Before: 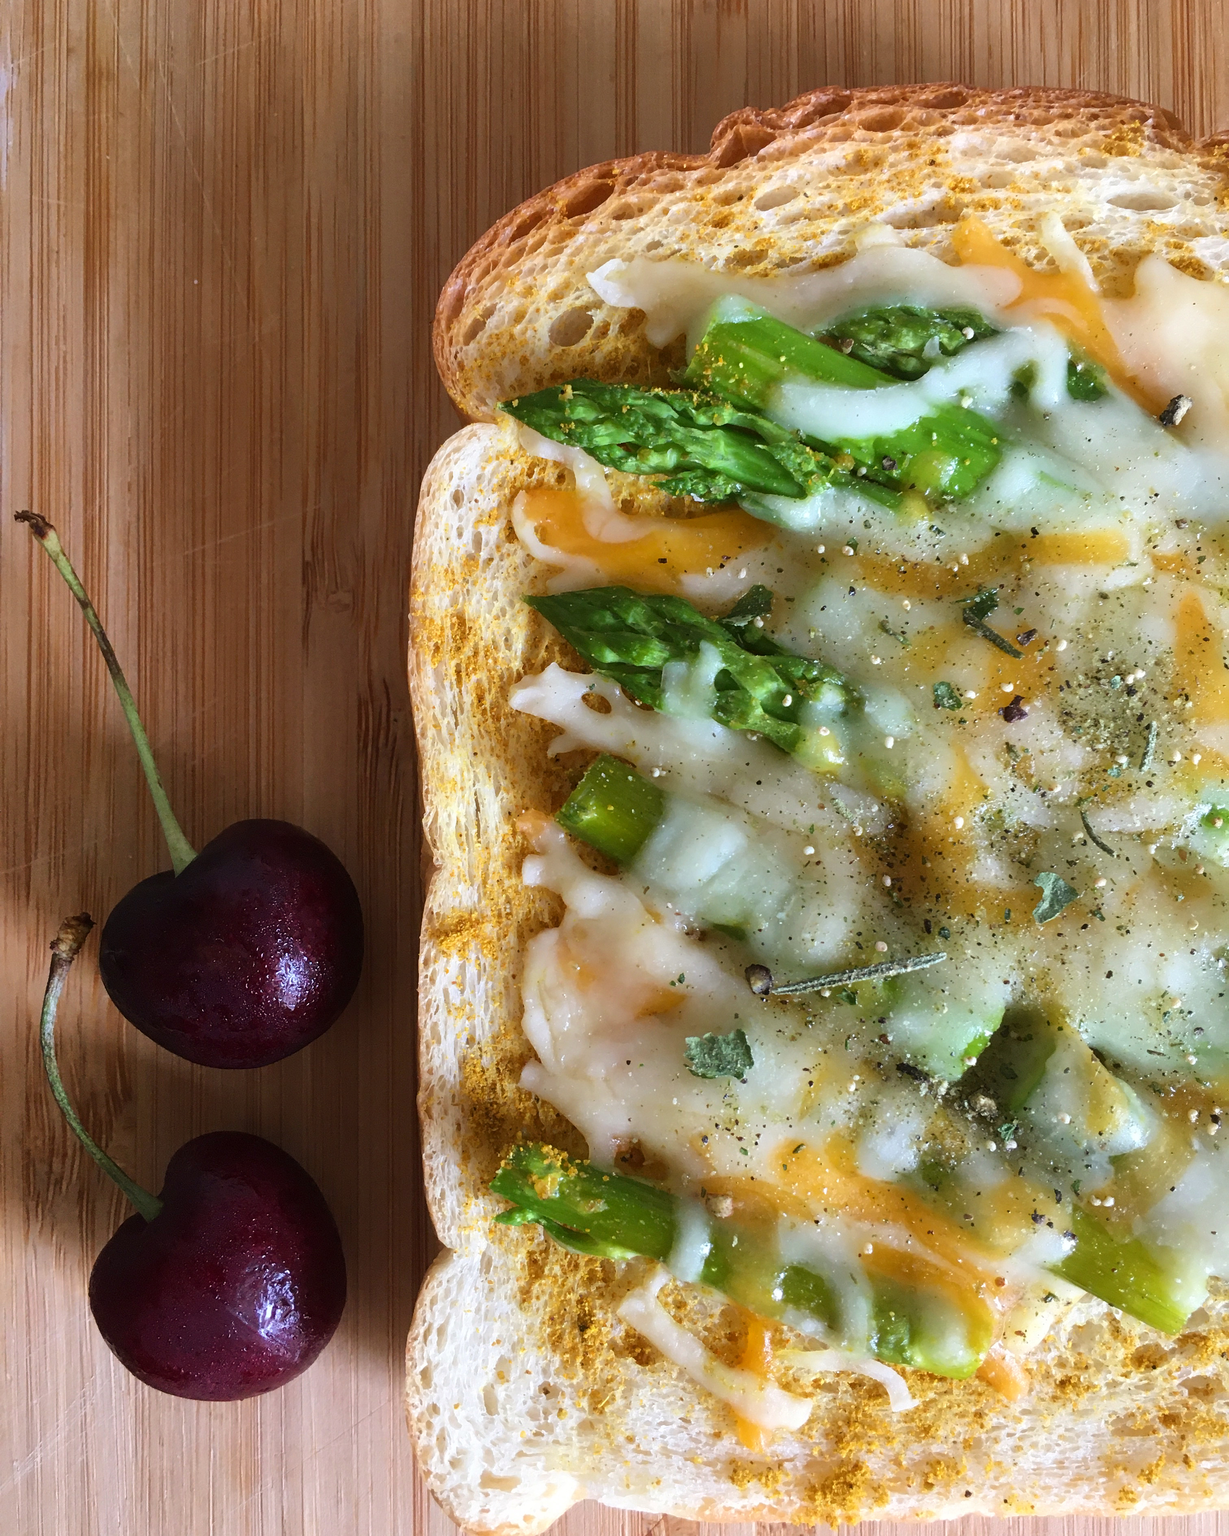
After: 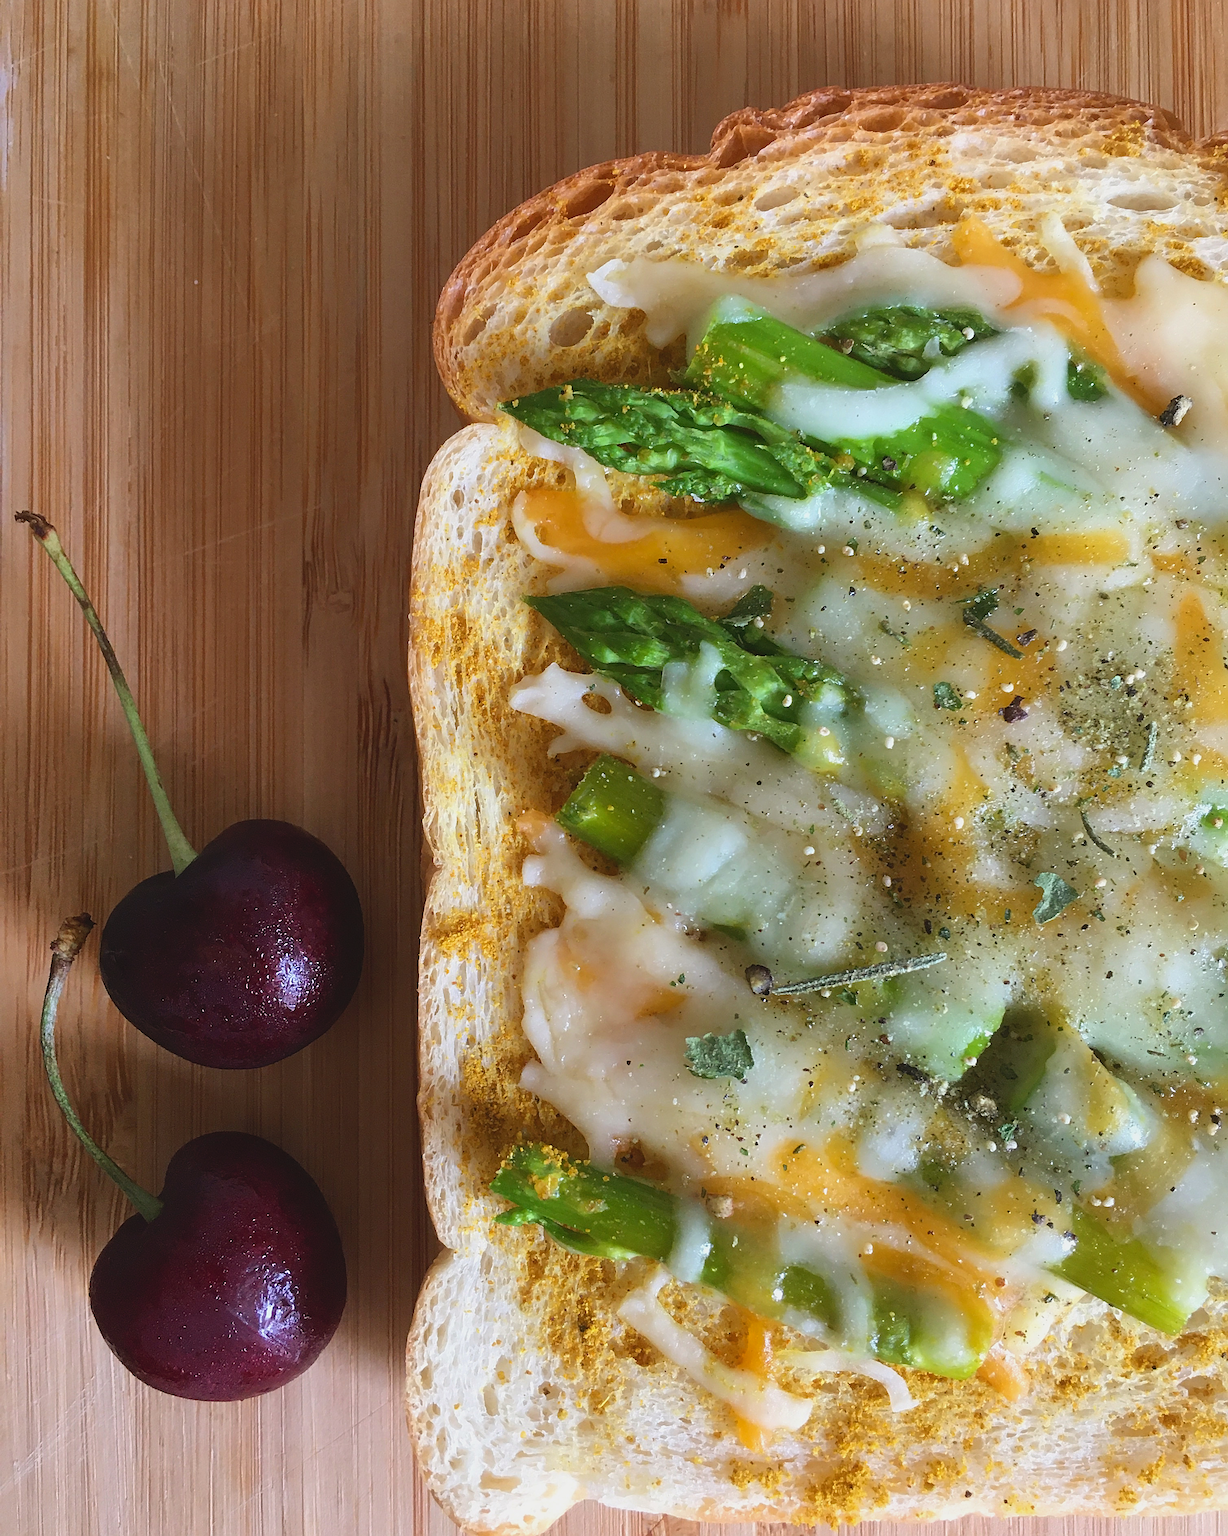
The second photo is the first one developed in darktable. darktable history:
sharpen: on, module defaults
contrast brightness saturation: contrast -0.11
